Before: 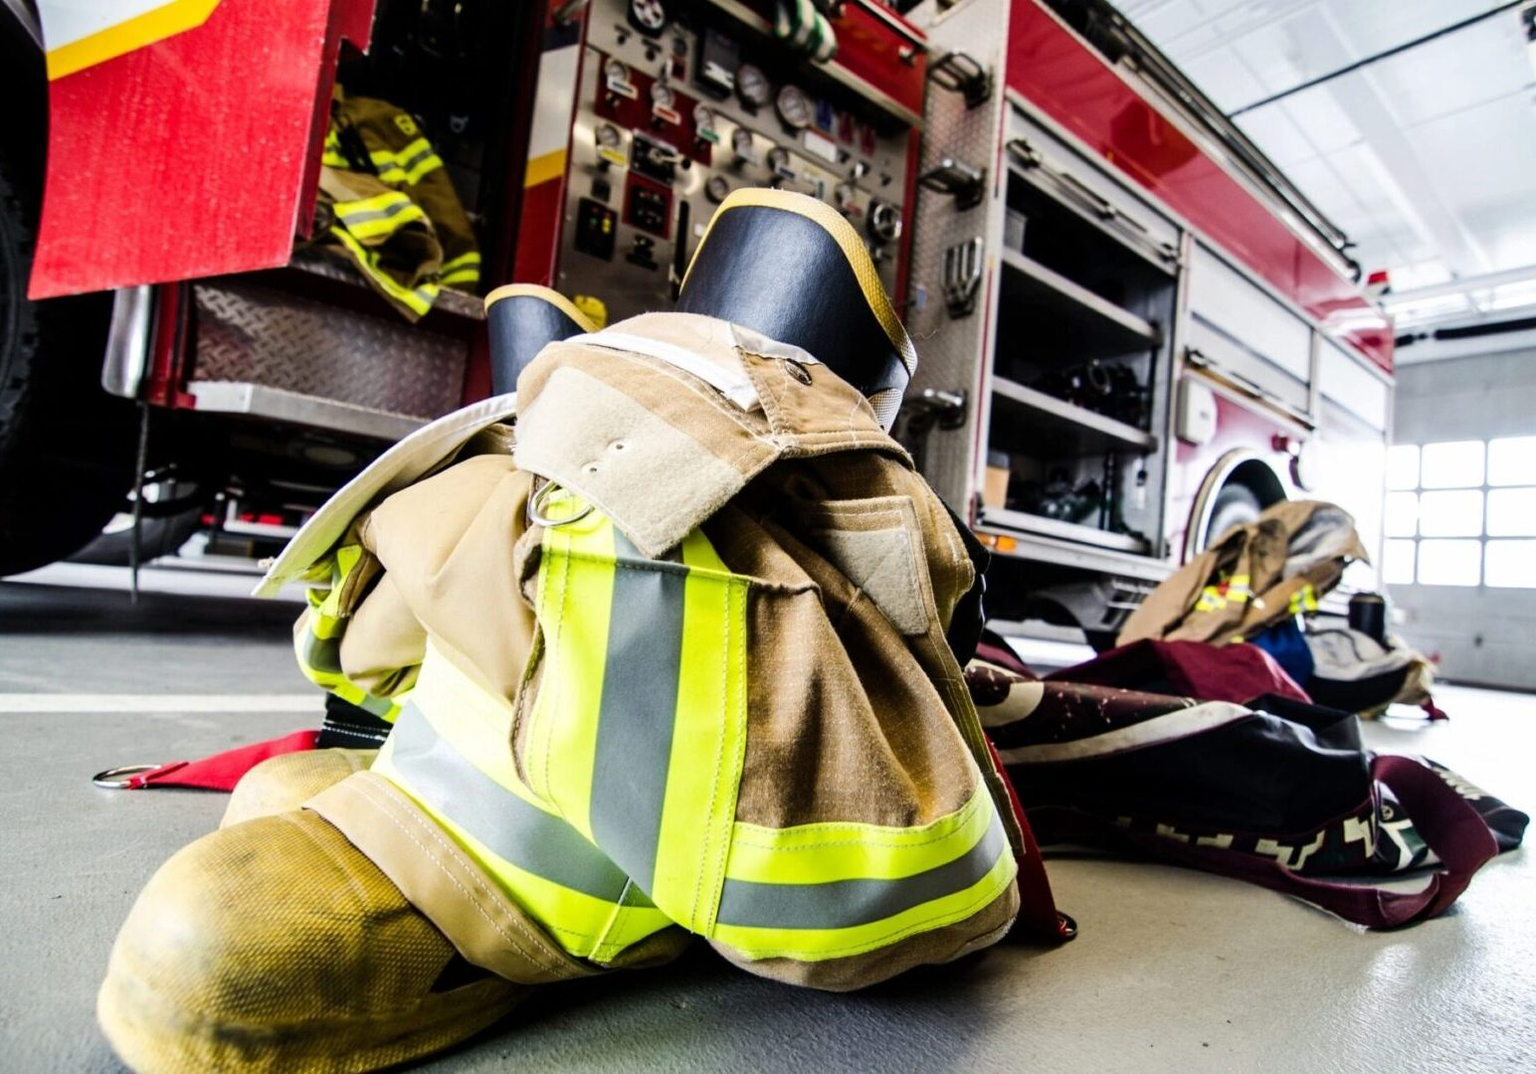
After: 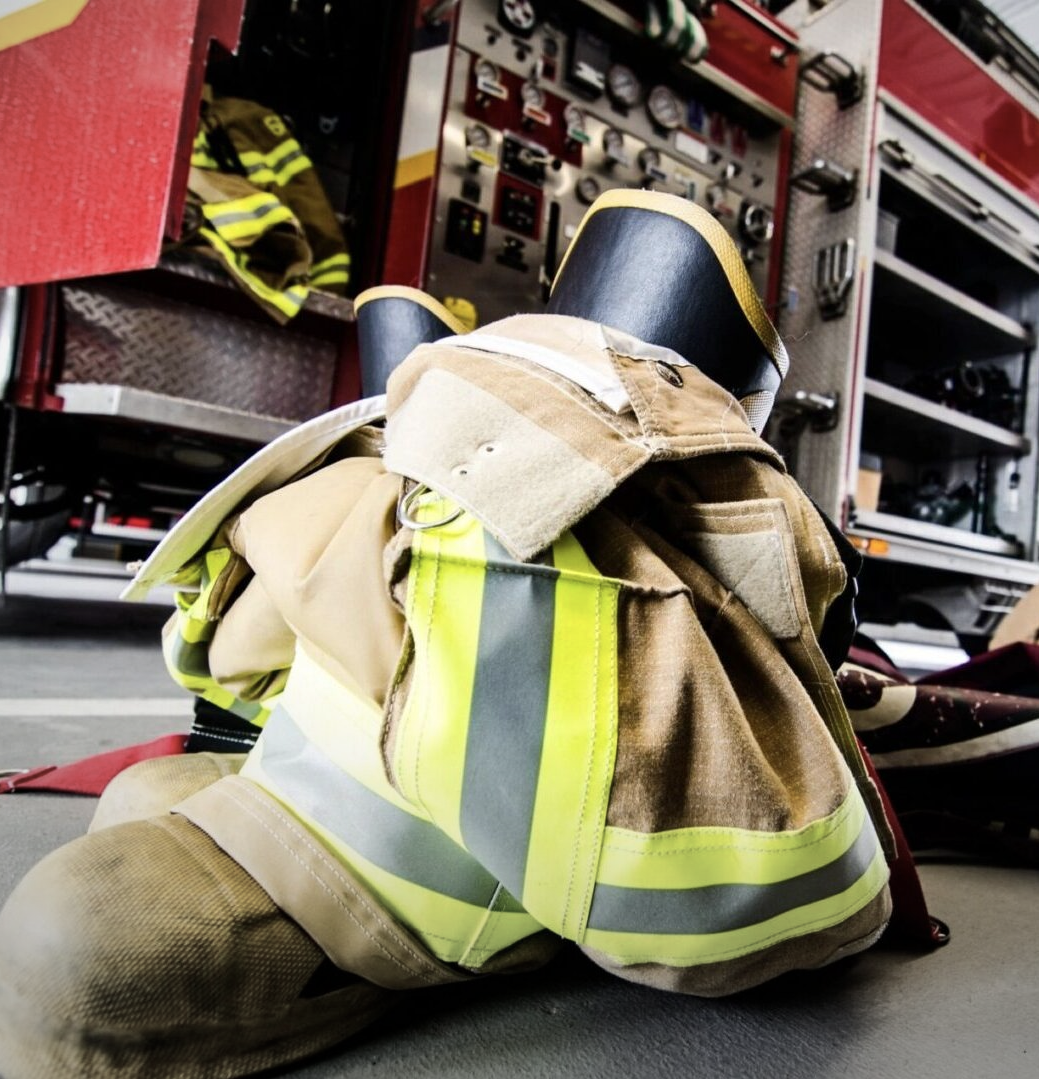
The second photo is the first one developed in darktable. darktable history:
vignetting: fall-off start 97.42%, fall-off radius 100.59%, center (0.217, -0.233), width/height ratio 1.376, unbound false
shadows and highlights: radius 125.21, shadows 21.27, highlights -21.5, low approximation 0.01
contrast brightness saturation: contrast 0.109, saturation -0.154
crop and rotate: left 8.687%, right 24.004%
